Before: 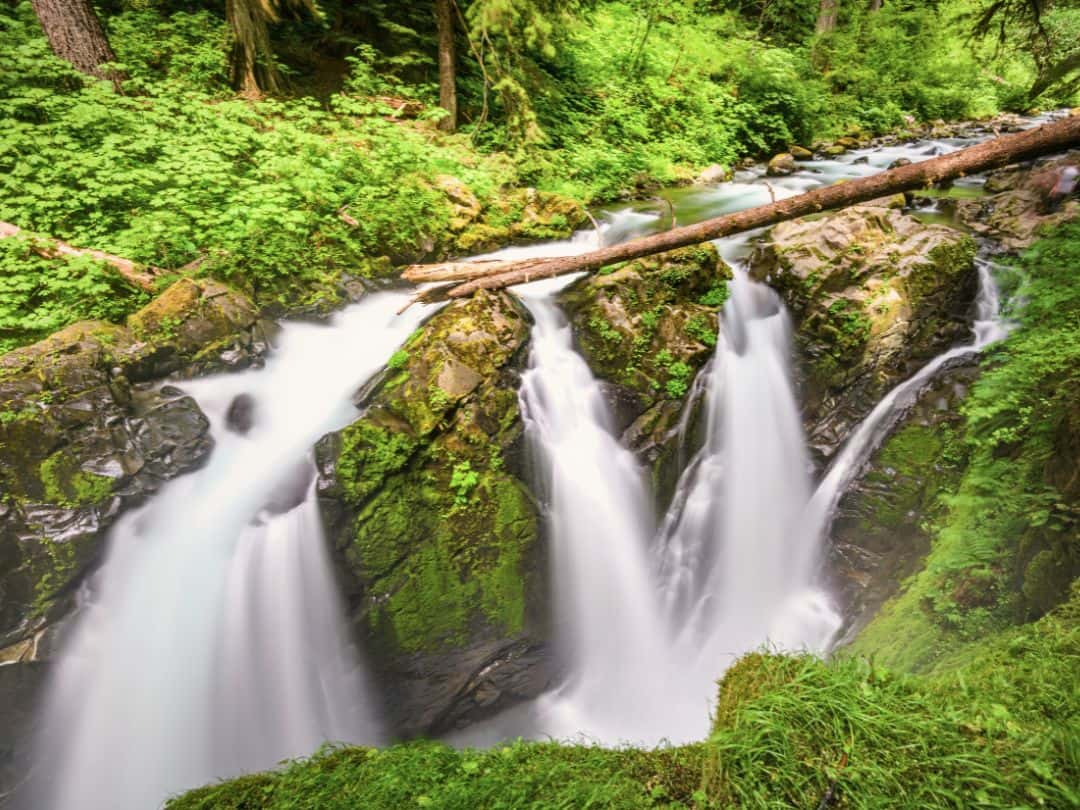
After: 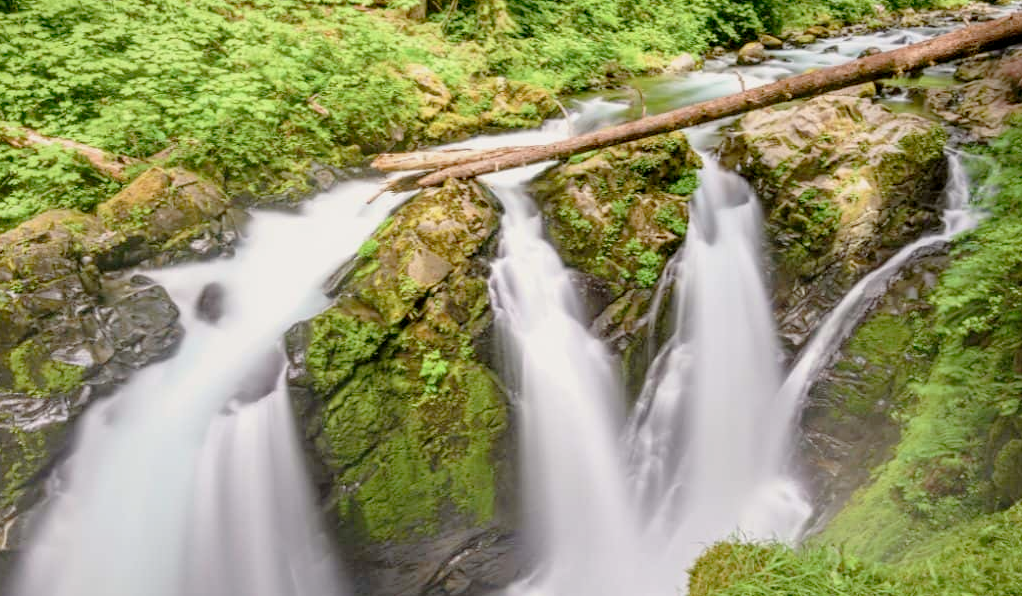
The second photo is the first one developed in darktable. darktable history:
crop and rotate: left 2.793%, top 13.761%, right 2.499%, bottom 12.611%
tone curve: curves: ch0 [(0.047, 0) (0.292, 0.352) (0.657, 0.678) (1, 0.958)], preserve colors none
